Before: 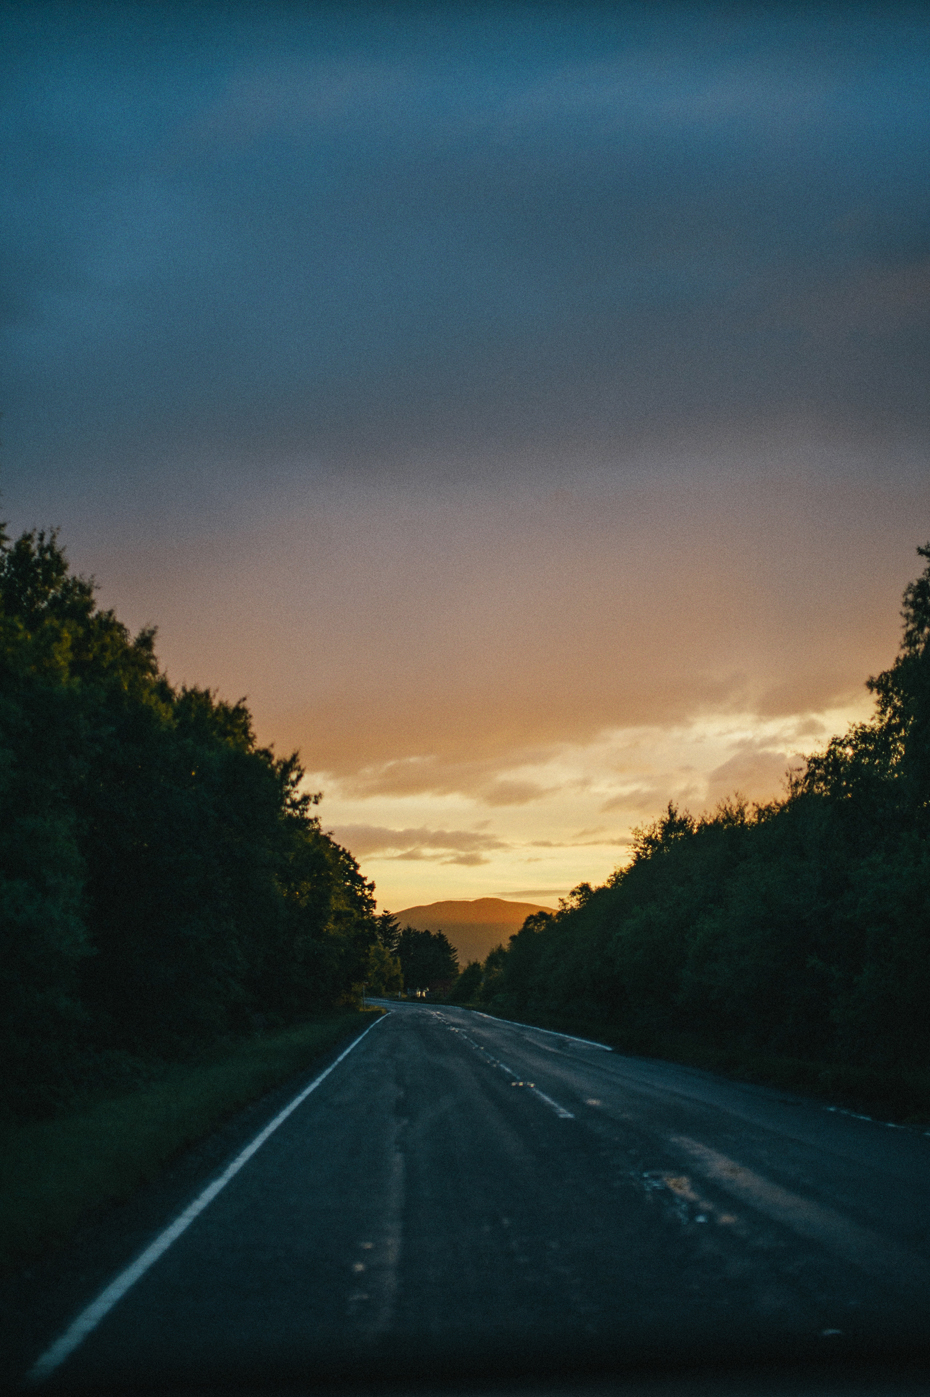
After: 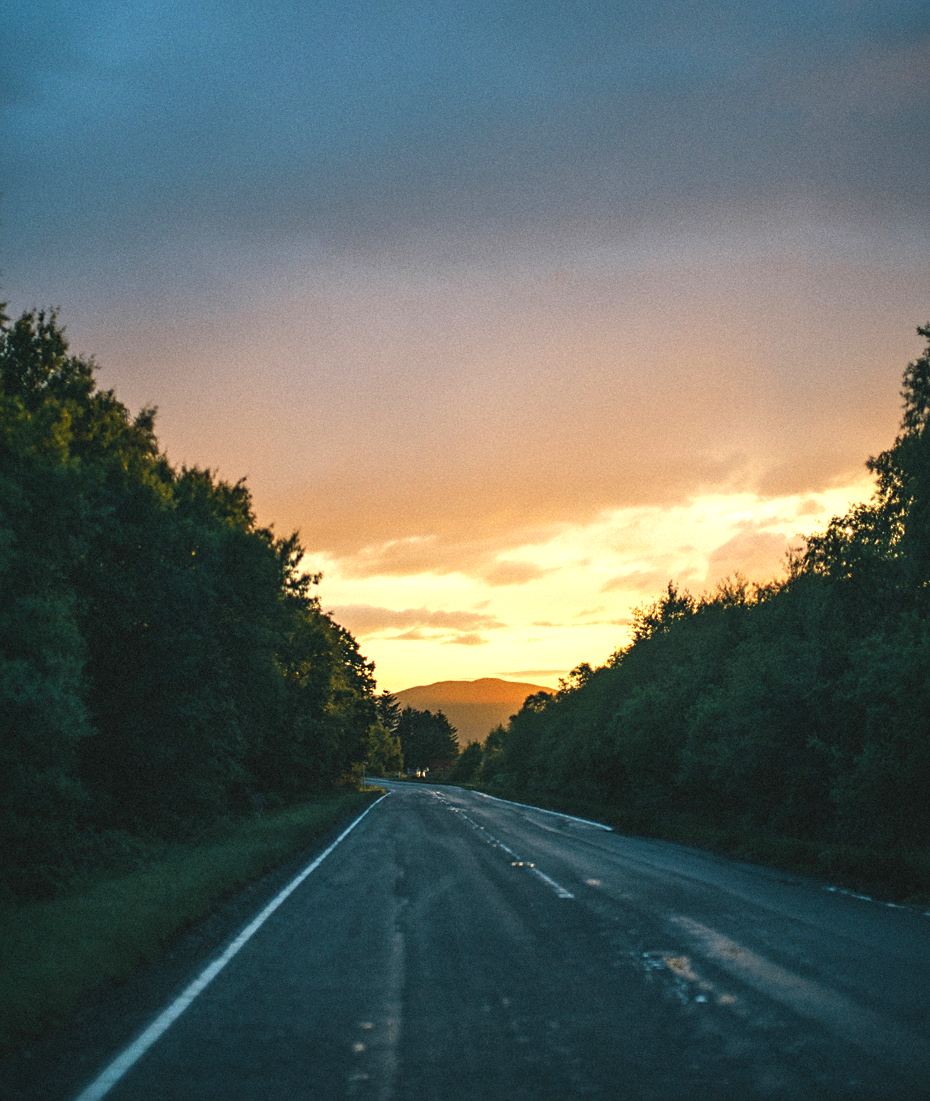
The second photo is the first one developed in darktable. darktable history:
sharpen: amount 0.207
crop and rotate: top 15.791%, bottom 5.377%
shadows and highlights: shadows 25.85, highlights -25.94
exposure: black level correction 0, exposure 0.896 EV, compensate highlight preservation false
